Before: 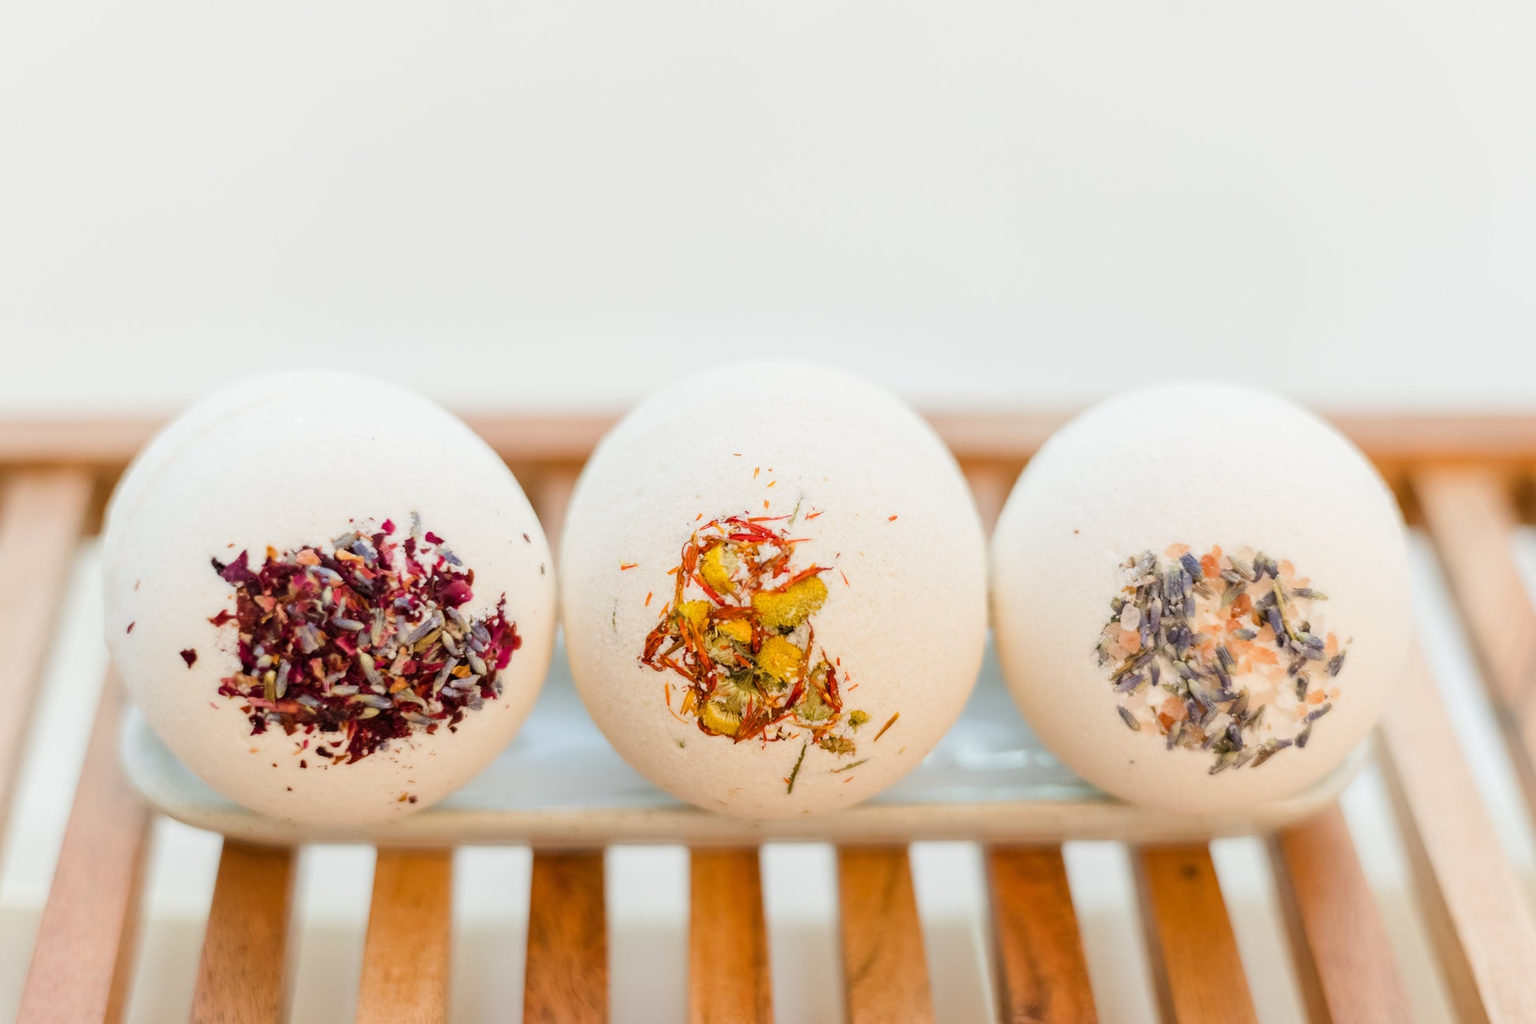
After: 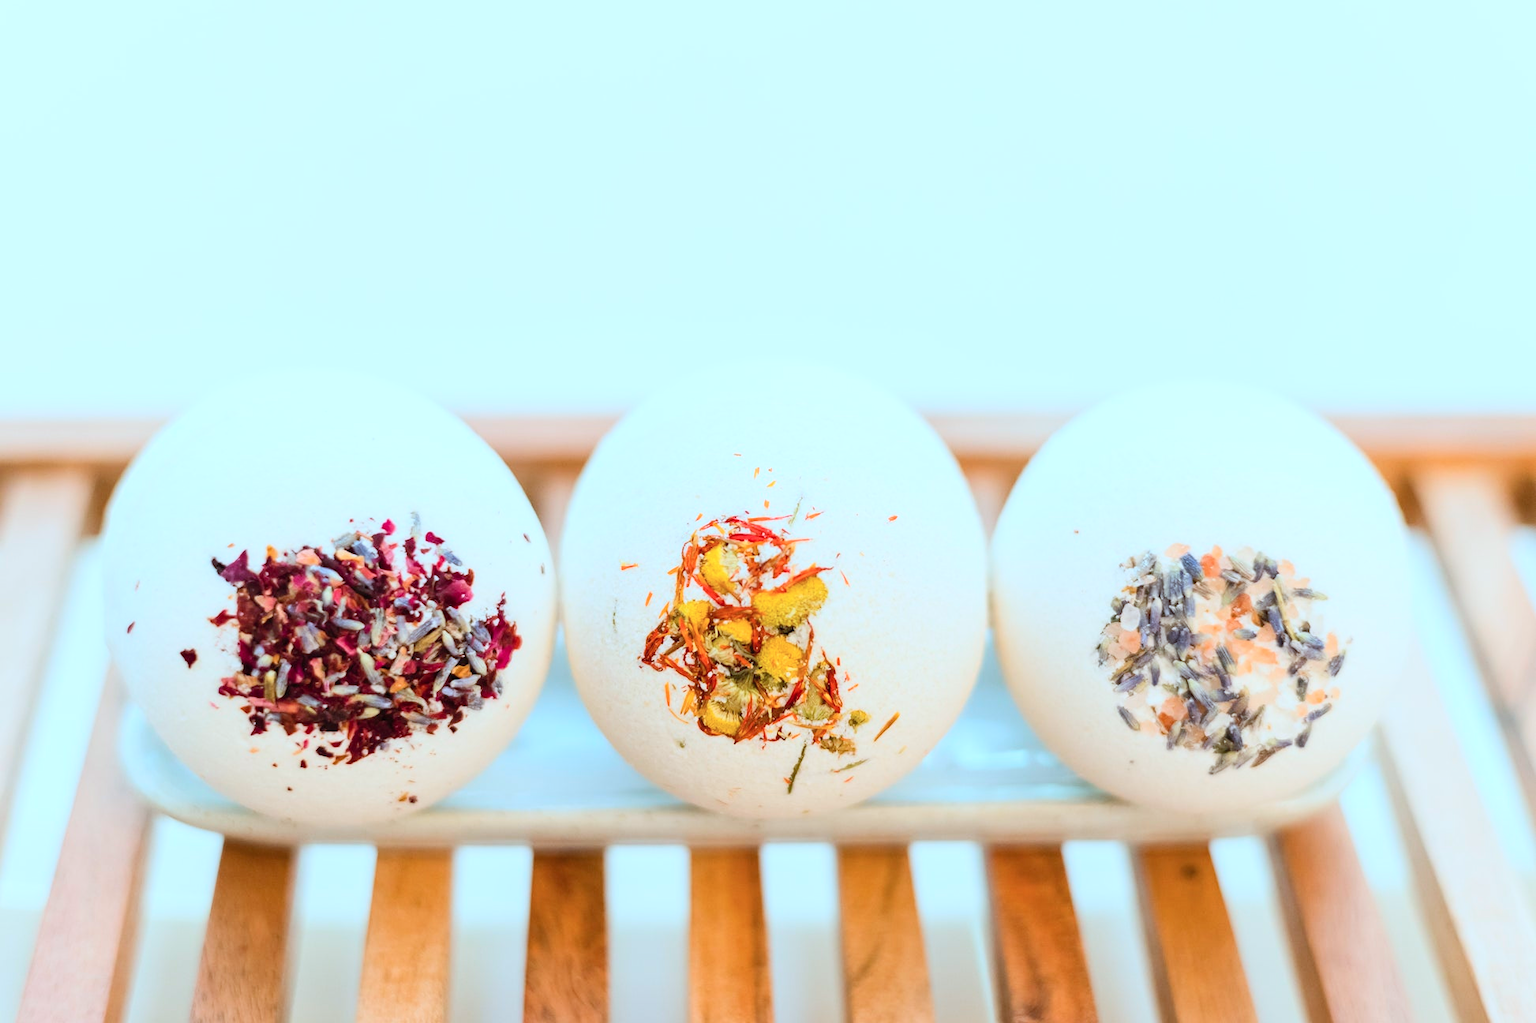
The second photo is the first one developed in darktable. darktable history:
color correction: highlights a* -10.69, highlights b* -19.19
contrast brightness saturation: contrast 0.2, brightness 0.16, saturation 0.22
